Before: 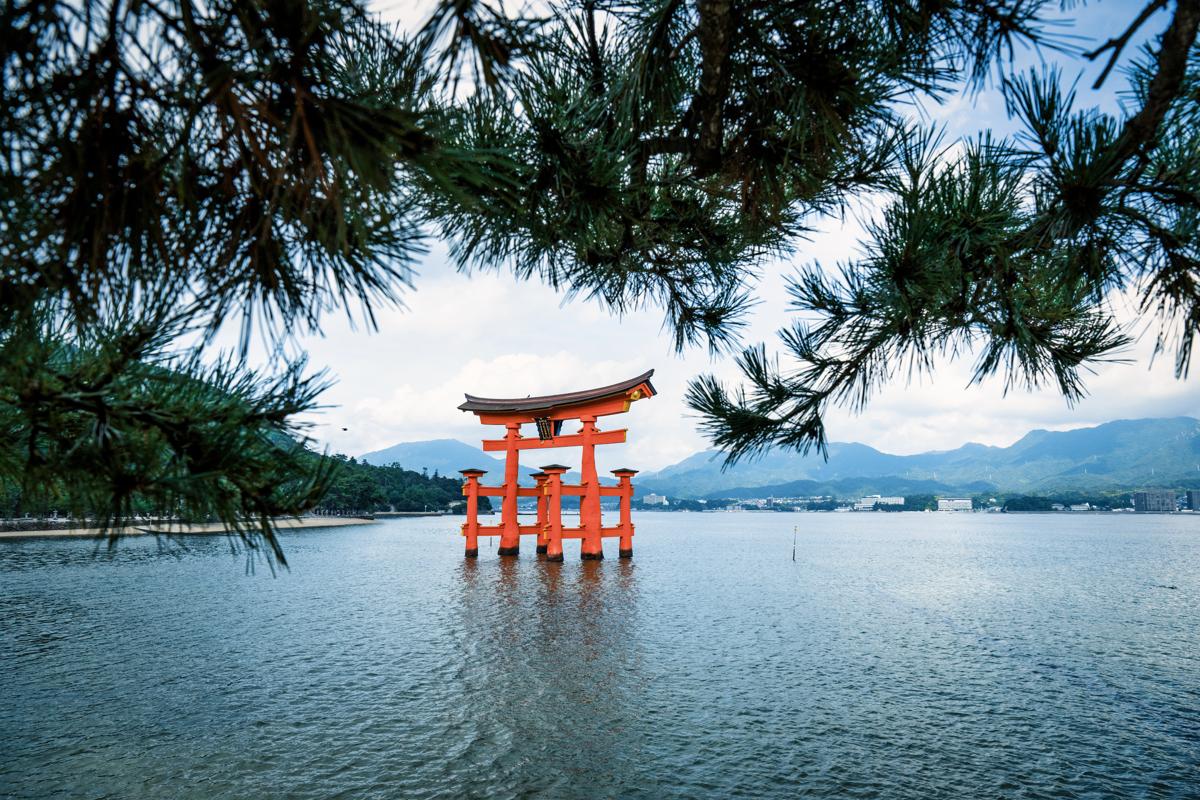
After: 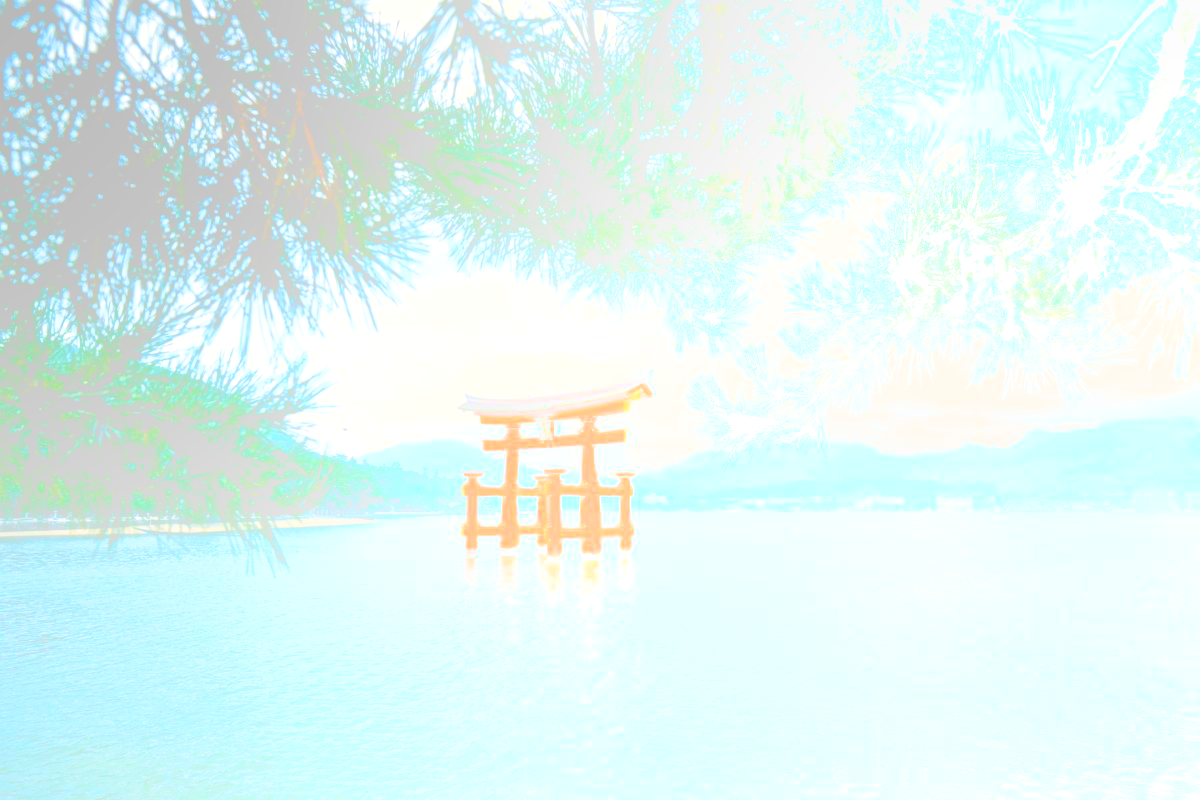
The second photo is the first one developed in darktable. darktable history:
bloom: size 85%, threshold 5%, strength 85%
color balance rgb: shadows lift › chroma 2.79%, shadows lift › hue 190.66°, power › hue 171.85°, highlights gain › chroma 2.16%, highlights gain › hue 75.26°, global offset › luminance -0.51%, perceptual saturation grading › highlights -33.8%, perceptual saturation grading › mid-tones 14.98%, perceptual saturation grading › shadows 48.43%, perceptual brilliance grading › highlights 15.68%, perceptual brilliance grading › mid-tones 6.62%, perceptual brilliance grading › shadows -14.98%, global vibrance 11.32%, contrast 5.05%
